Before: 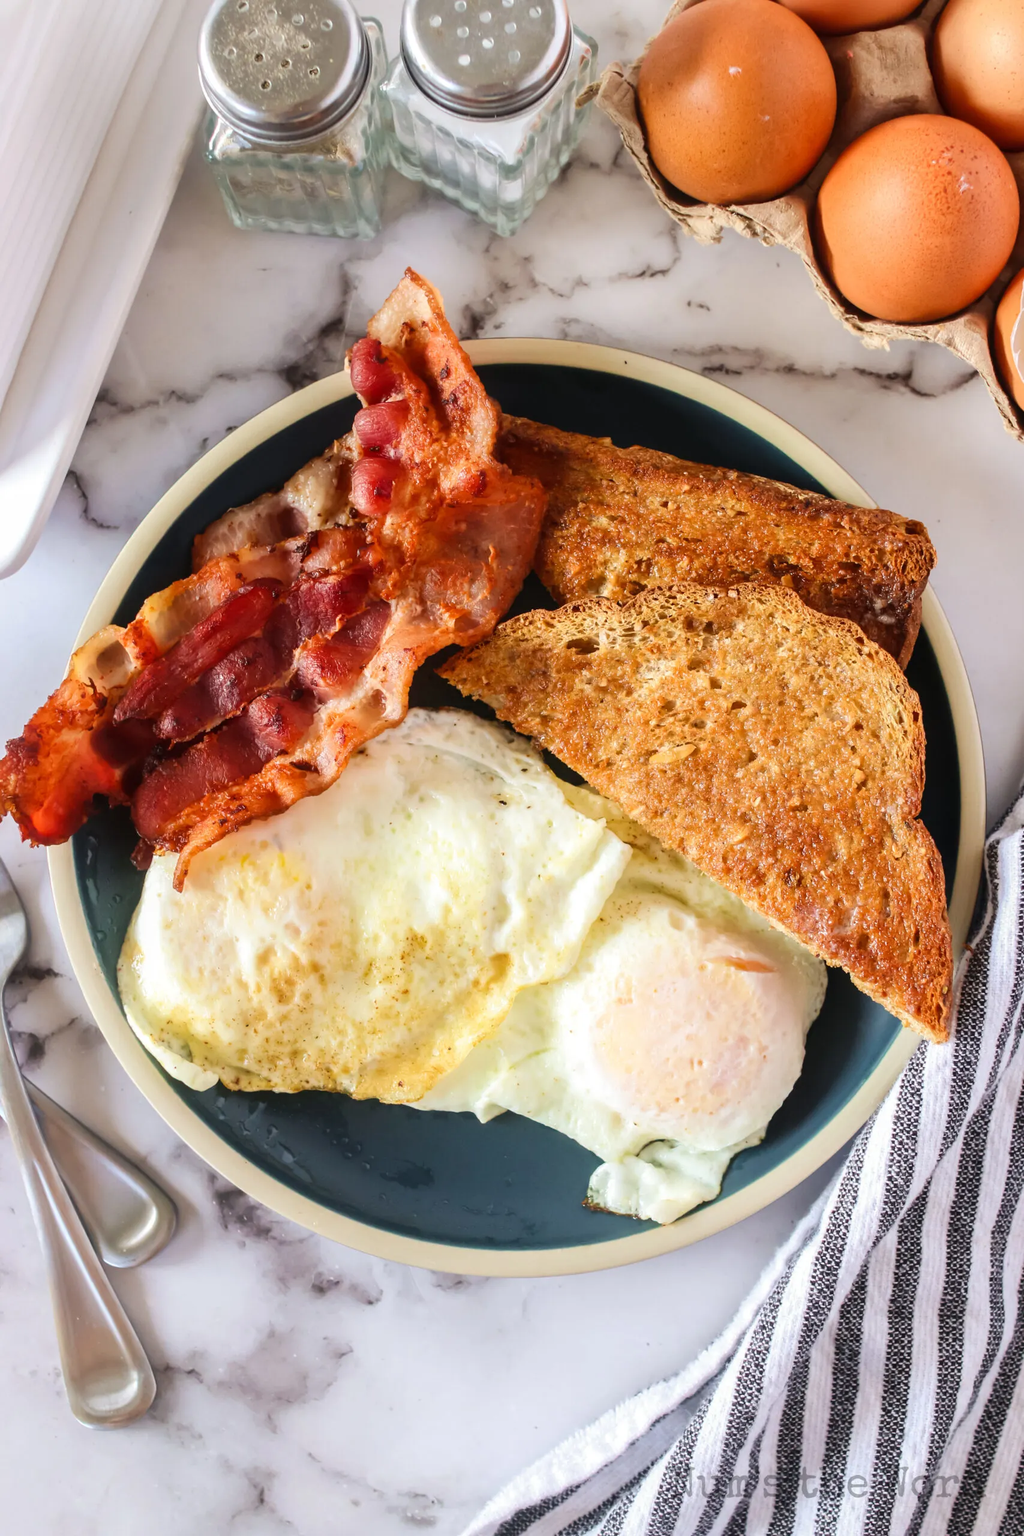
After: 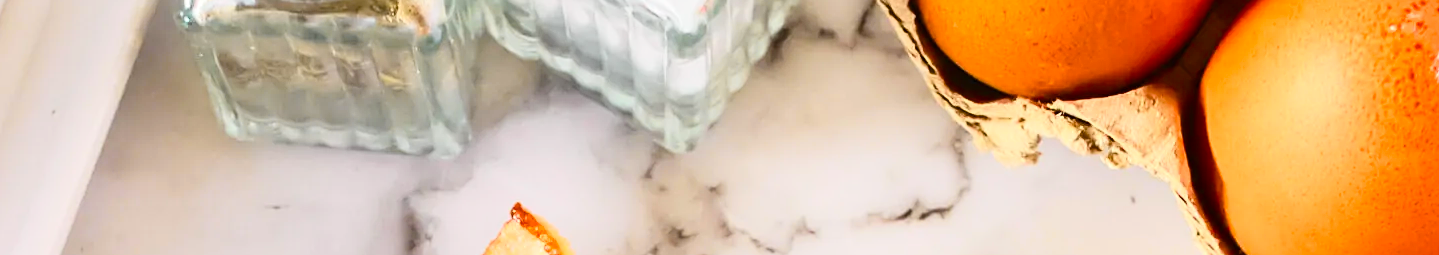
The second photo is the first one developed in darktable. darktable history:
tone curve: curves: ch0 [(0, 0.008) (0.107, 0.083) (0.283, 0.287) (0.429, 0.51) (0.607, 0.739) (0.789, 0.893) (0.998, 0.978)]; ch1 [(0, 0) (0.323, 0.339) (0.438, 0.427) (0.478, 0.484) (0.502, 0.502) (0.527, 0.525) (0.571, 0.579) (0.608, 0.629) (0.669, 0.704) (0.859, 0.899) (1, 1)]; ch2 [(0, 0) (0.33, 0.347) (0.421, 0.456) (0.473, 0.498) (0.502, 0.504) (0.522, 0.524) (0.549, 0.567) (0.593, 0.626) (0.676, 0.724) (1, 1)], color space Lab, independent channels, preserve colors none
crop and rotate: left 9.644%, top 9.491%, right 6.021%, bottom 80.509%
sharpen: on, module defaults
color balance rgb: linear chroma grading › shadows 16%, perceptual saturation grading › global saturation 8%, perceptual saturation grading › shadows 4%, perceptual brilliance grading › global brilliance 2%, perceptual brilliance grading › highlights 8%, perceptual brilliance grading › shadows -4%, global vibrance 16%, saturation formula JzAzBz (2021)
